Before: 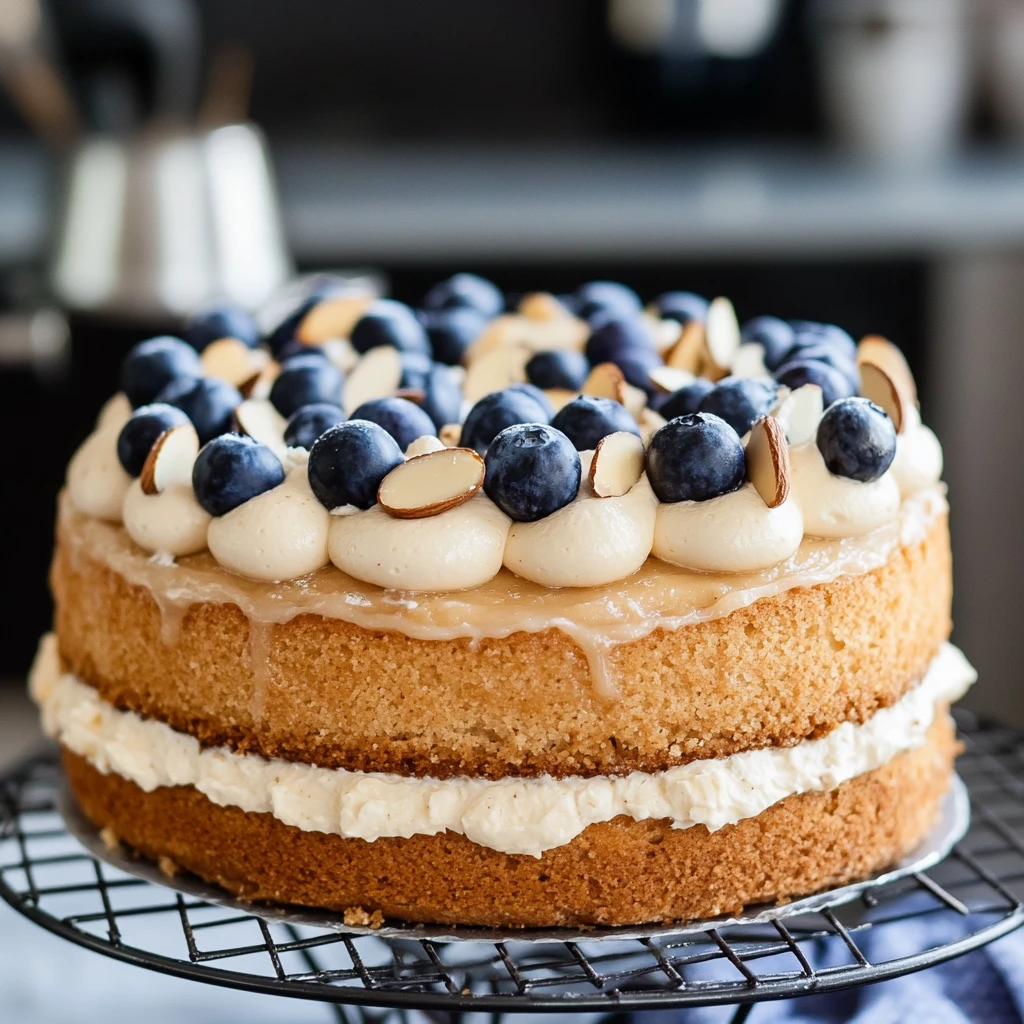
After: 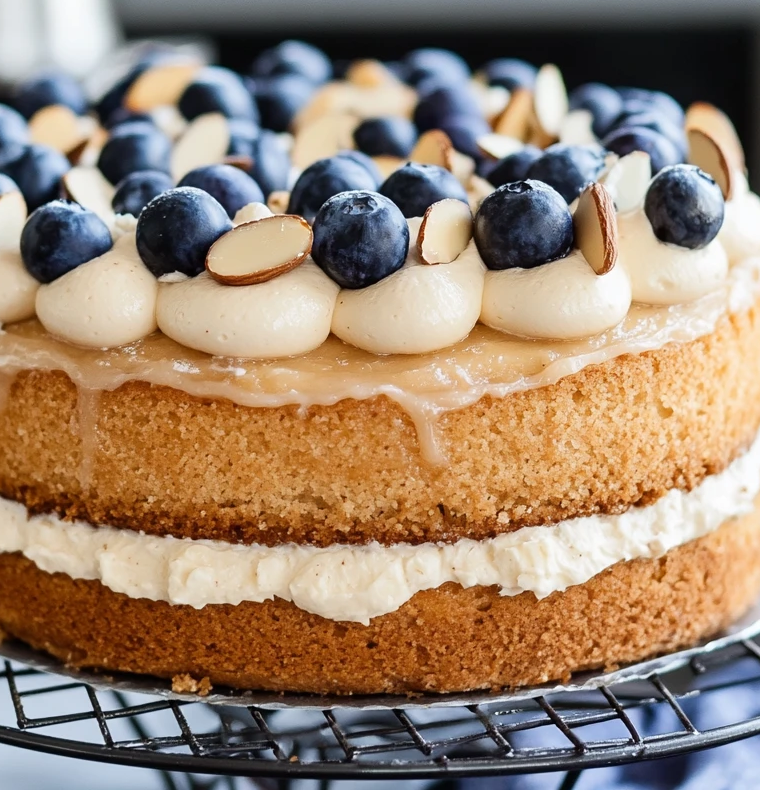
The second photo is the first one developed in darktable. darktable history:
crop: left 16.836%, top 22.777%, right 8.921%
